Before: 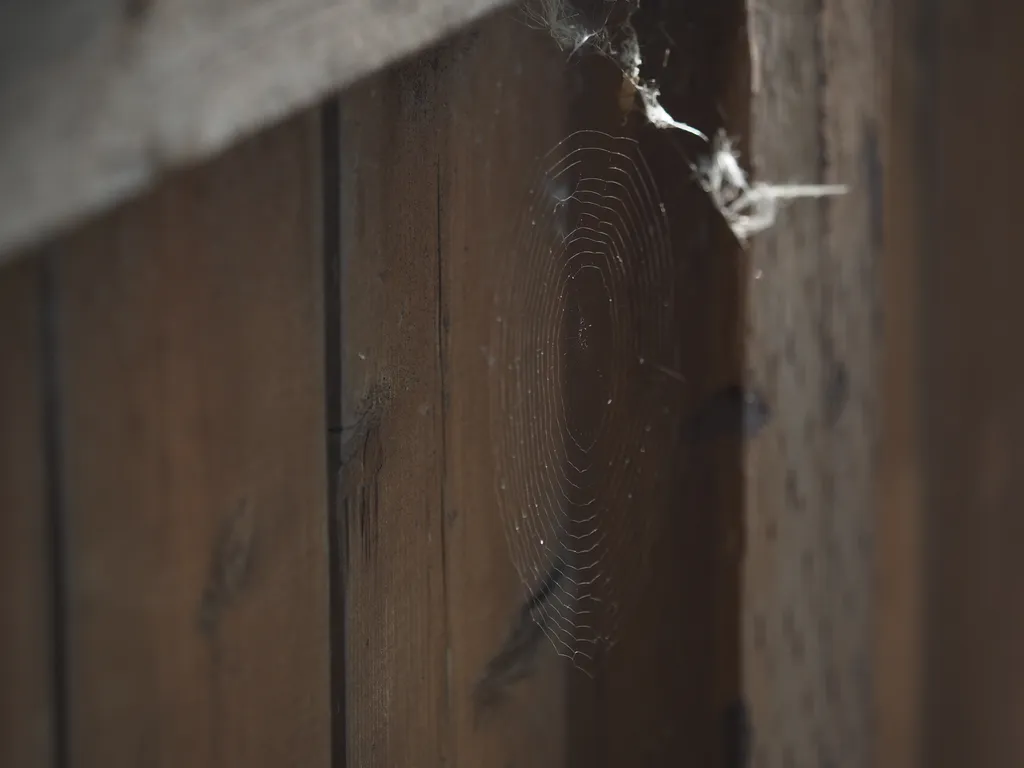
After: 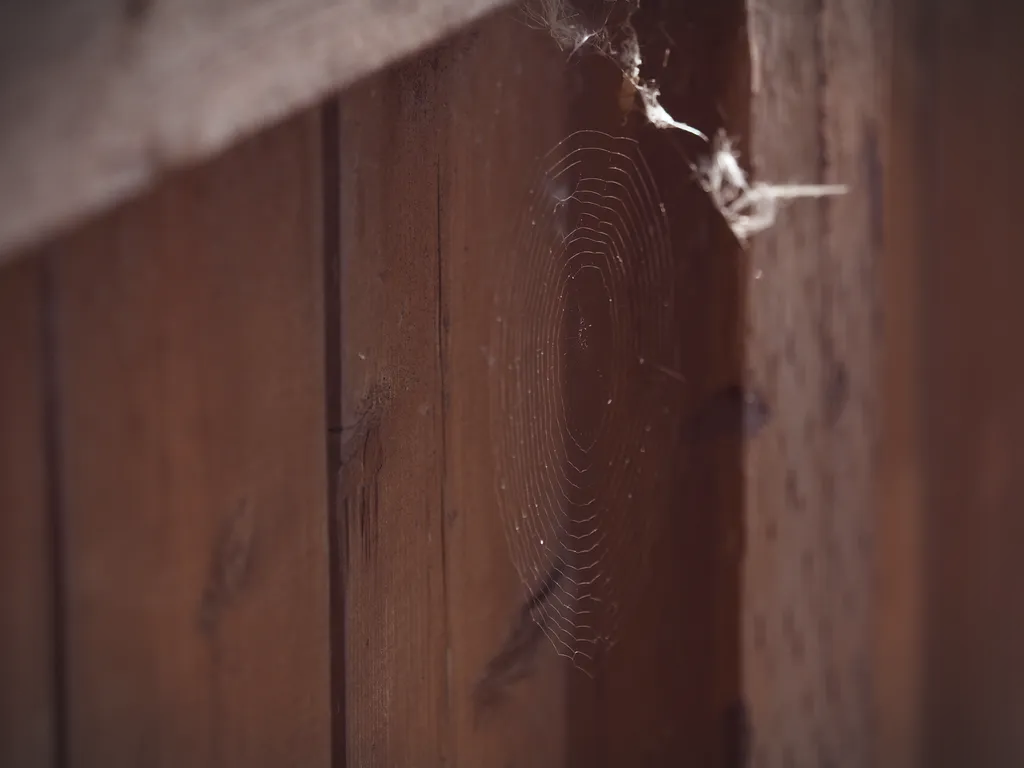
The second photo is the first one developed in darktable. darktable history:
vignetting: fall-off start 100%, brightness -0.282, width/height ratio 1.31
rgb levels: mode RGB, independent channels, levels [[0, 0.474, 1], [0, 0.5, 1], [0, 0.5, 1]]
